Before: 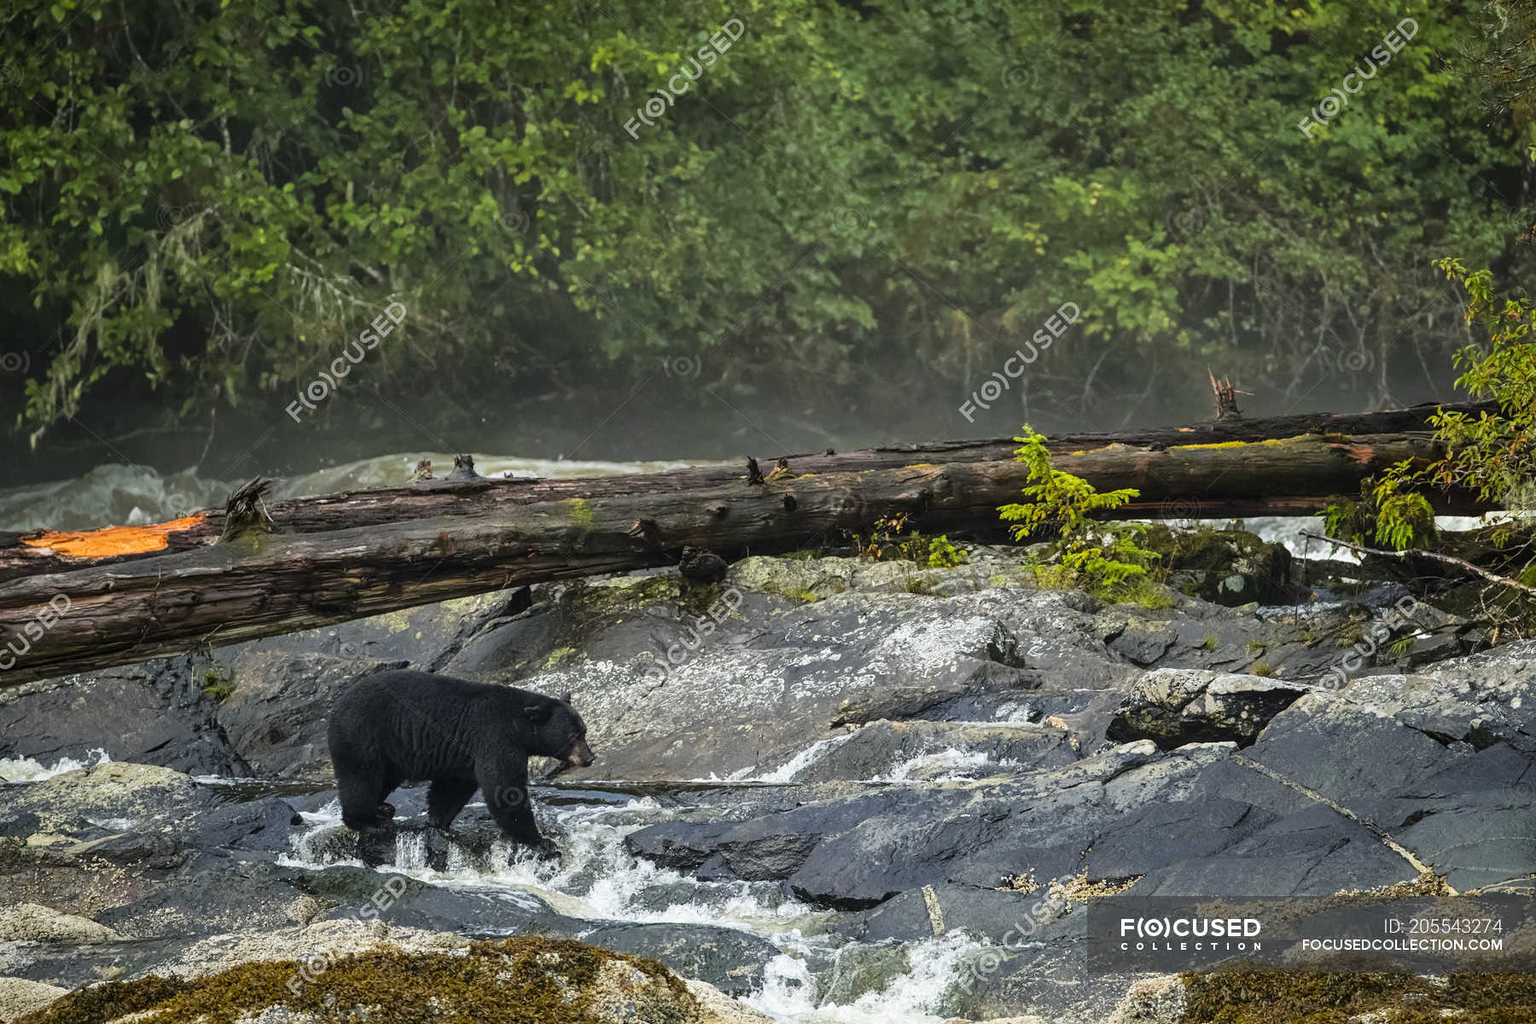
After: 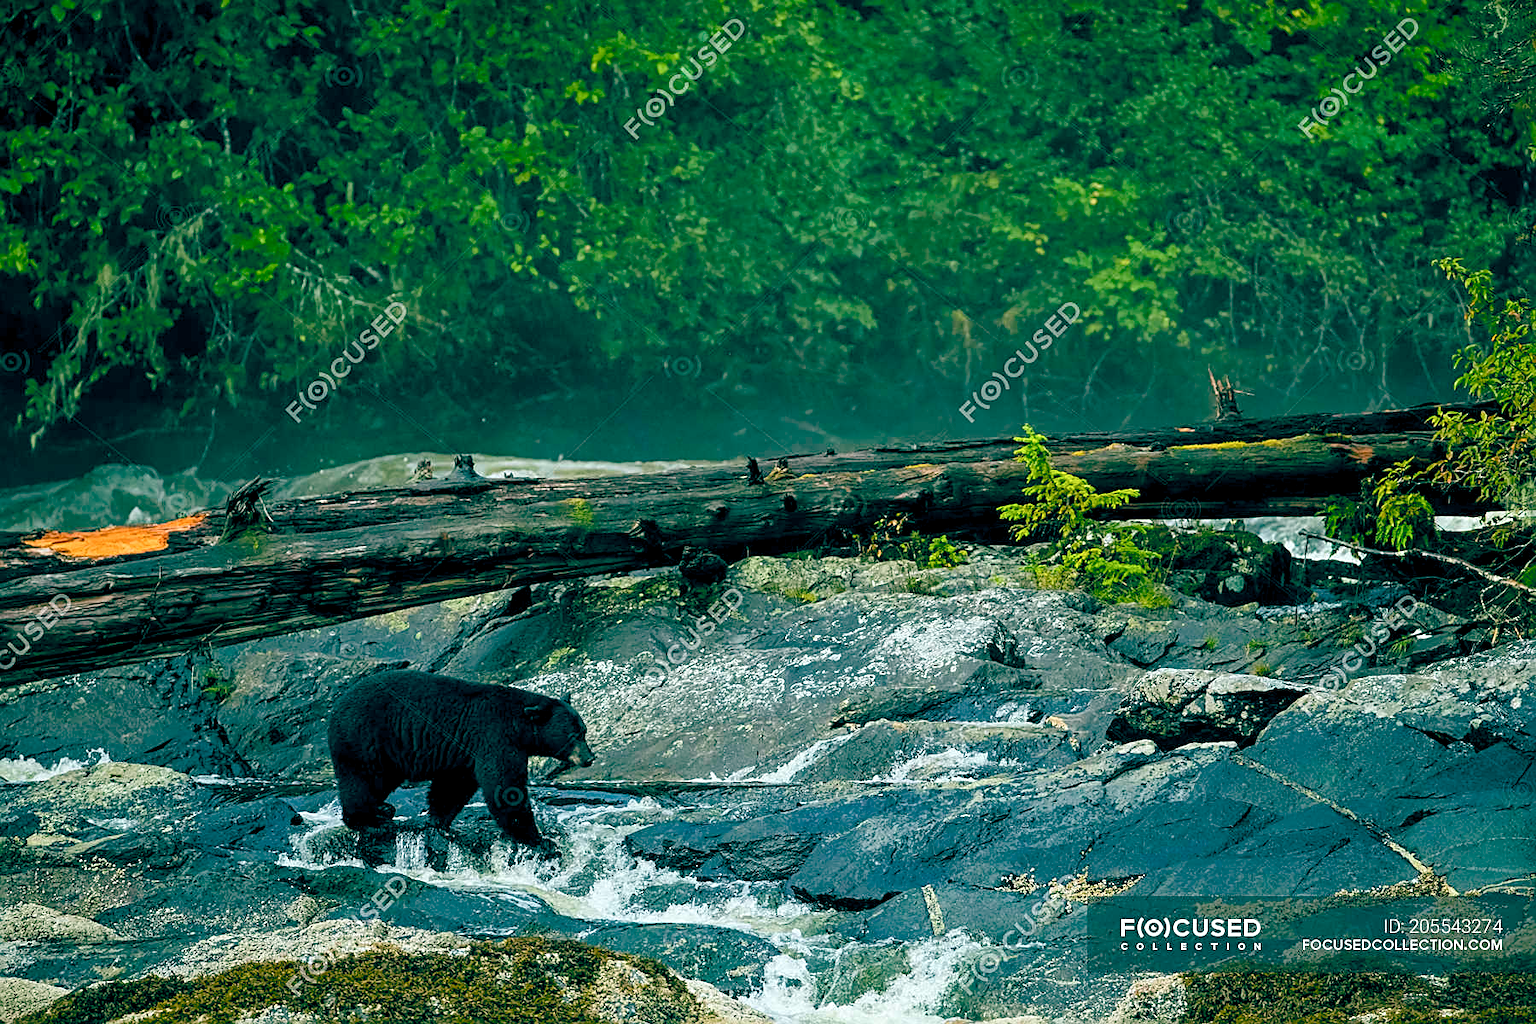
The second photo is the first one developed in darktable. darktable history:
sharpen: on, module defaults
color balance rgb: global offset › luminance -0.551%, global offset › chroma 0.909%, global offset › hue 176.3°, linear chroma grading › global chroma 19.68%, perceptual saturation grading › global saturation 0.268%, perceptual saturation grading › highlights -19.843%, perceptual saturation grading › shadows 19.137%, global vibrance 20%
